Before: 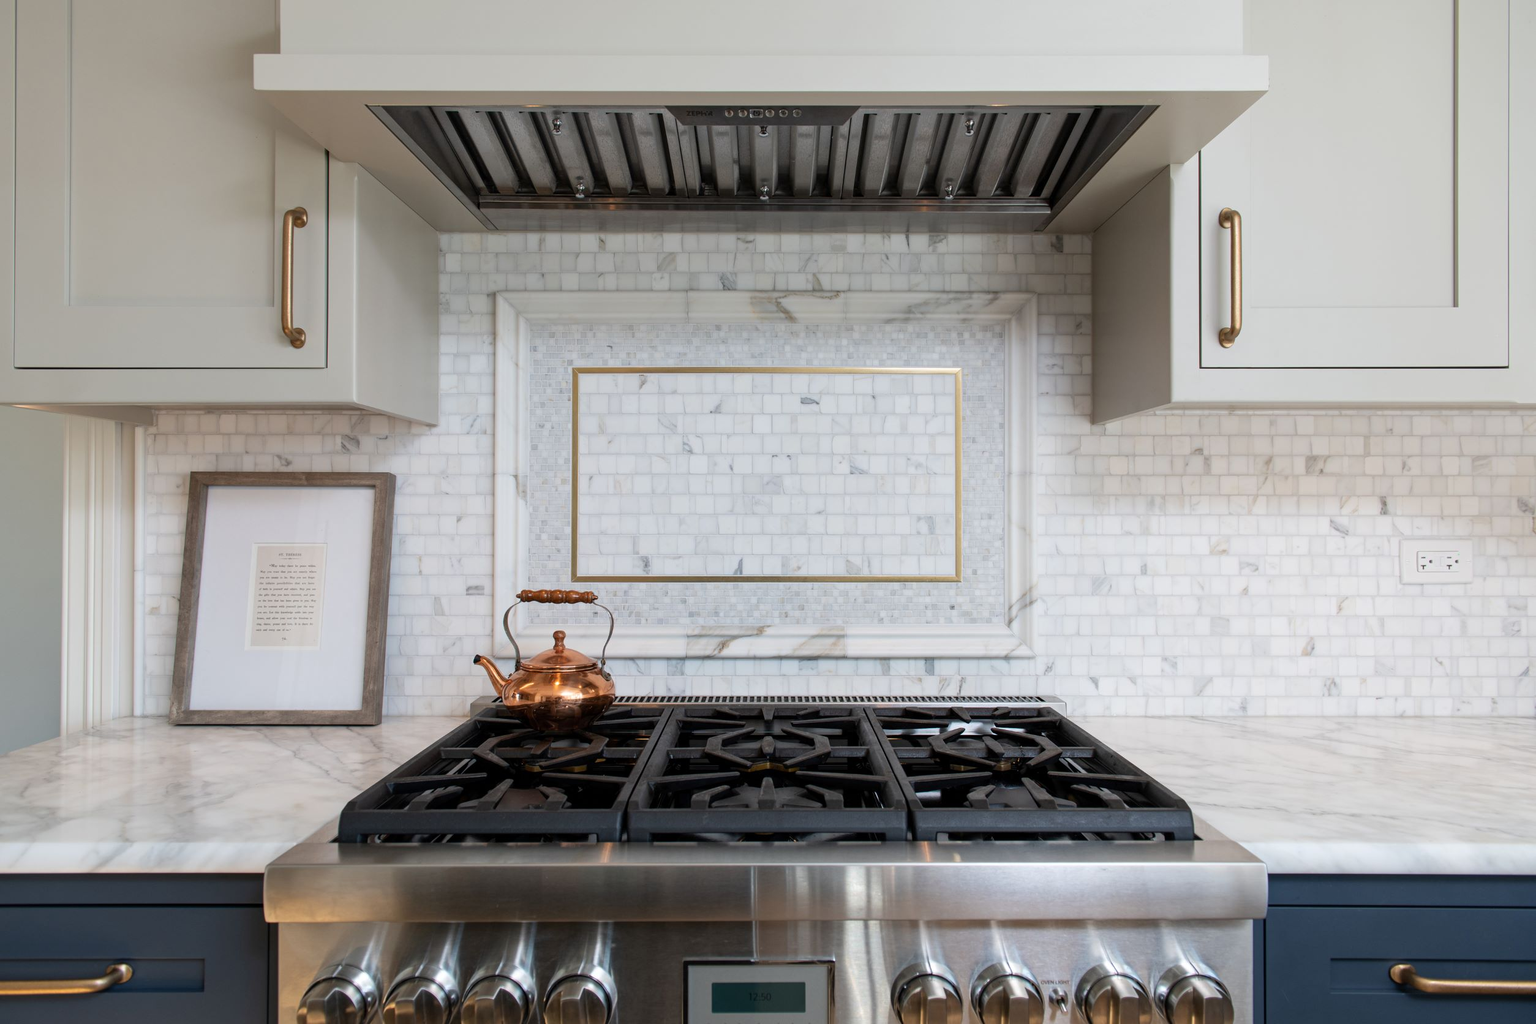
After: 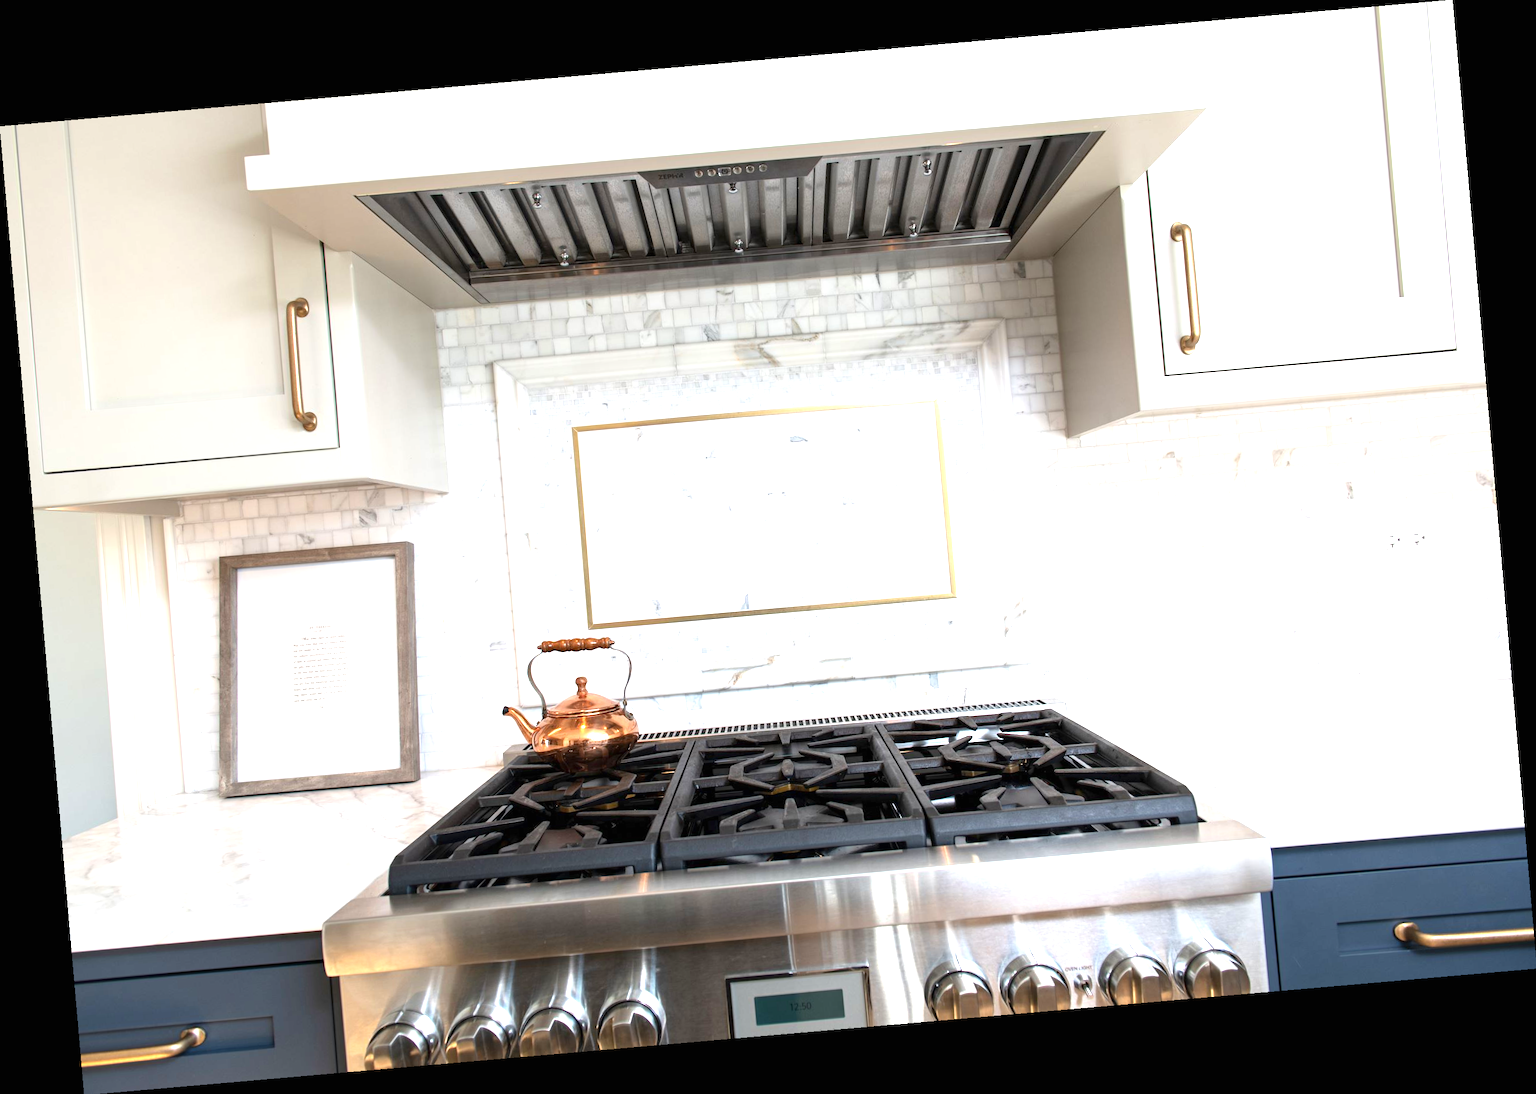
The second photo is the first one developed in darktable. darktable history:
rotate and perspective: rotation -4.98°, automatic cropping off
exposure: black level correction 0, exposure 1.3 EV, compensate highlight preservation false
